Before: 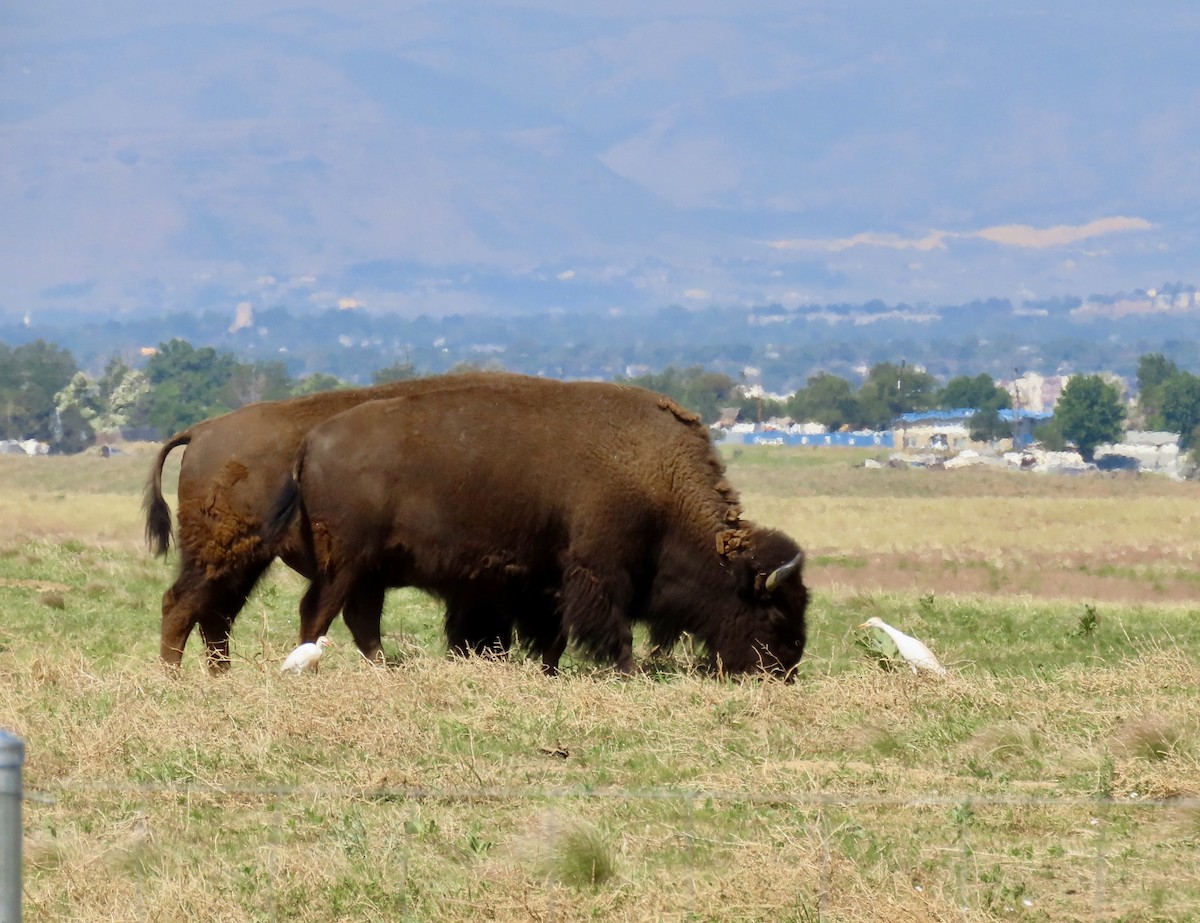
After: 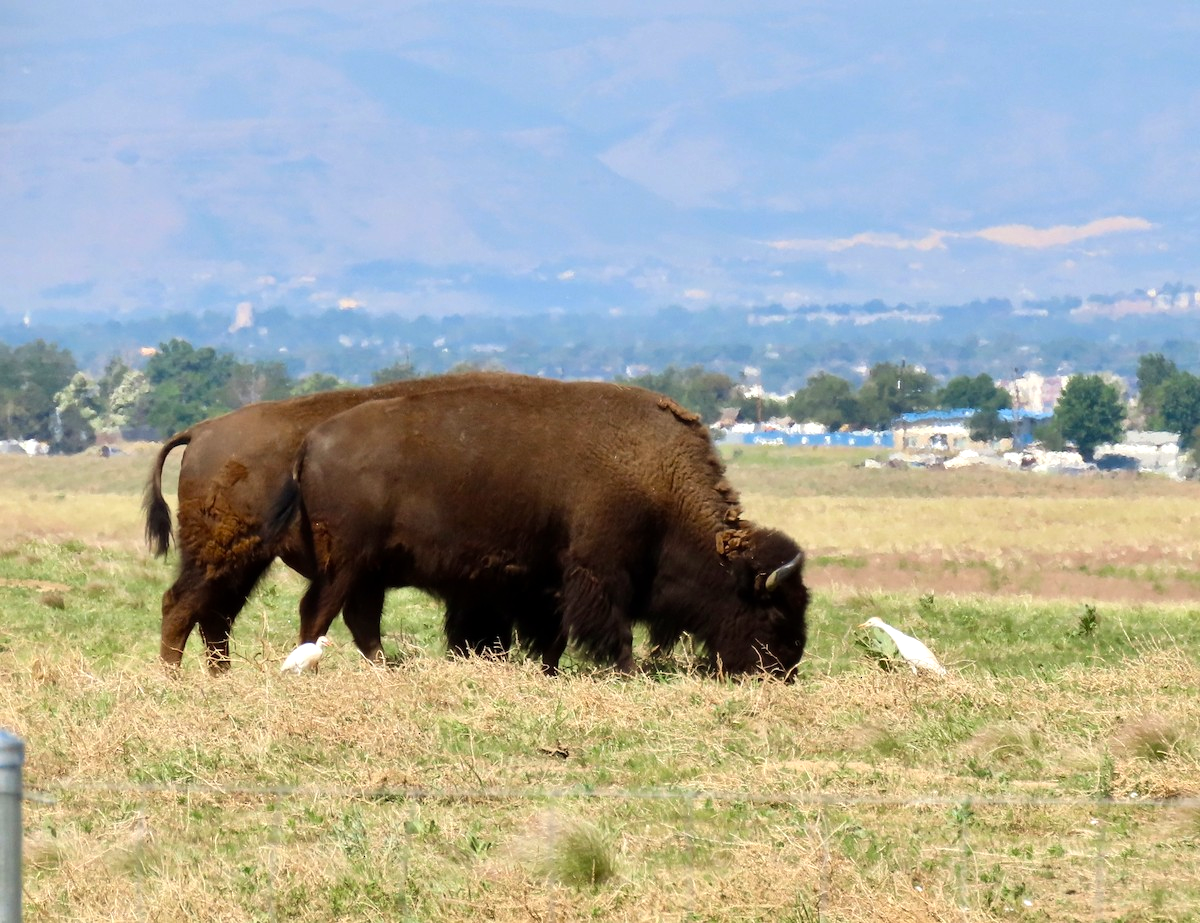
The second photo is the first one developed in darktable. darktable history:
tone equalizer: -8 EV -0.417 EV, -7 EV -0.389 EV, -6 EV -0.333 EV, -5 EV -0.222 EV, -3 EV 0.222 EV, -2 EV 0.333 EV, -1 EV 0.389 EV, +0 EV 0.417 EV, edges refinement/feathering 500, mask exposure compensation -1.57 EV, preserve details no
contrast brightness saturation: saturation -0.05
